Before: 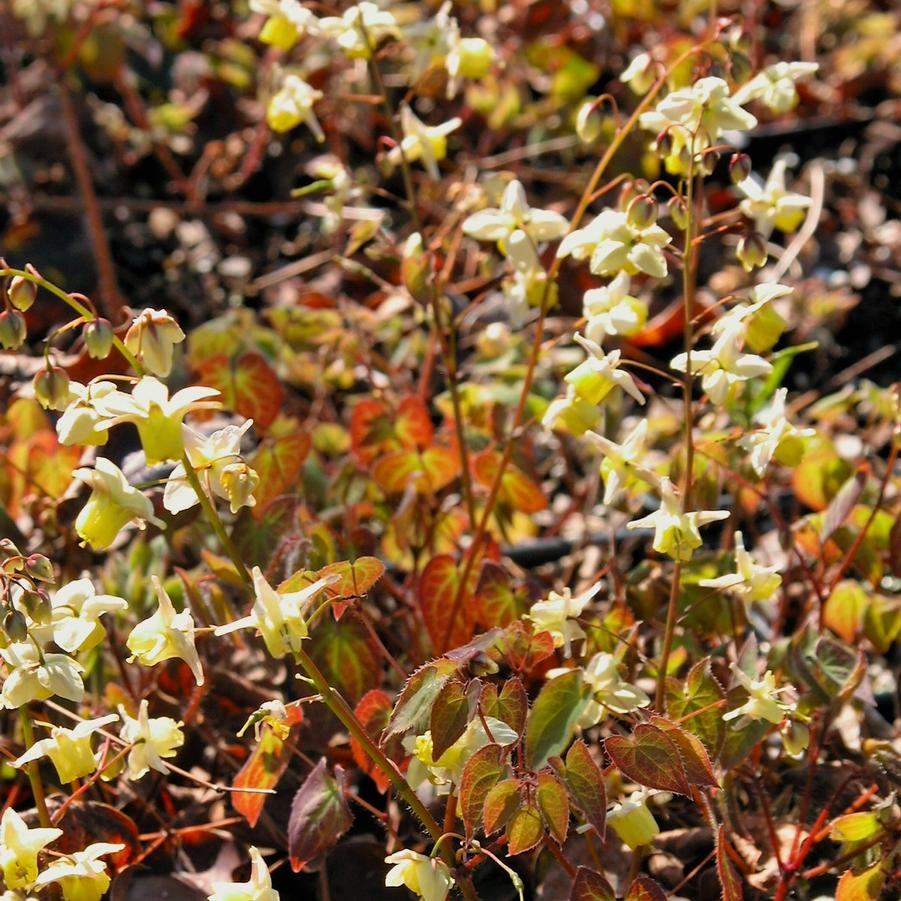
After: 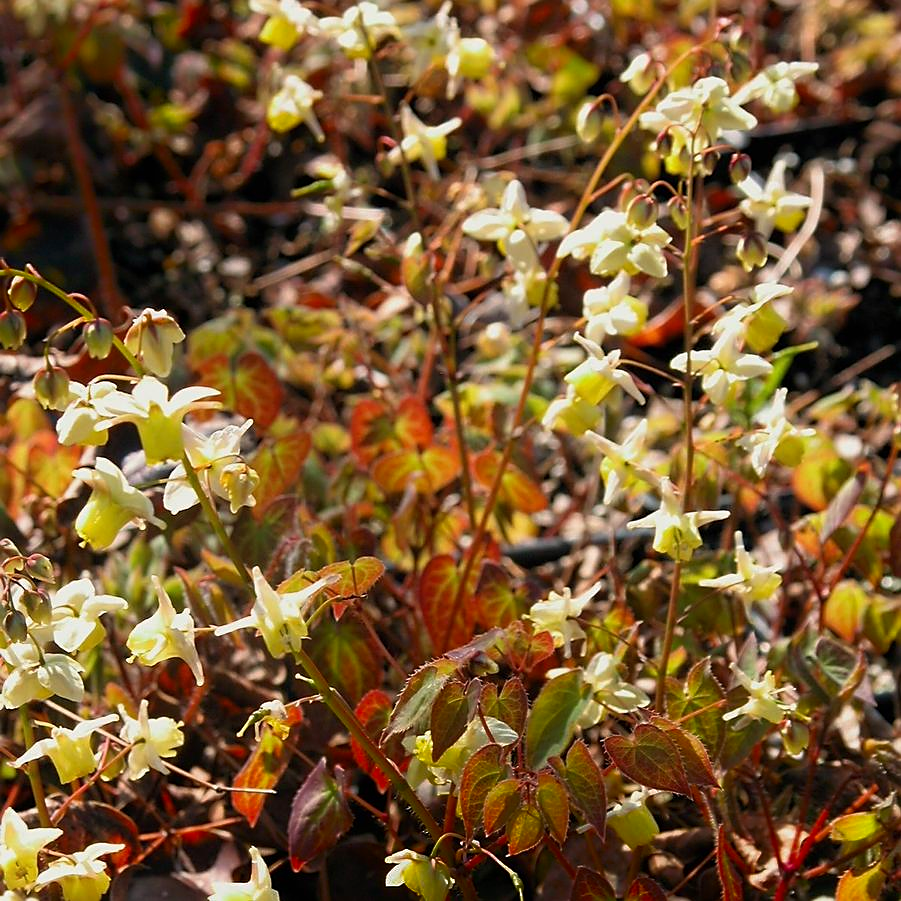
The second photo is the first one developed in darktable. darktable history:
sharpen: radius 1.864, amount 0.398, threshold 1.271
shadows and highlights: shadows -90, highlights 90, soften with gaussian
